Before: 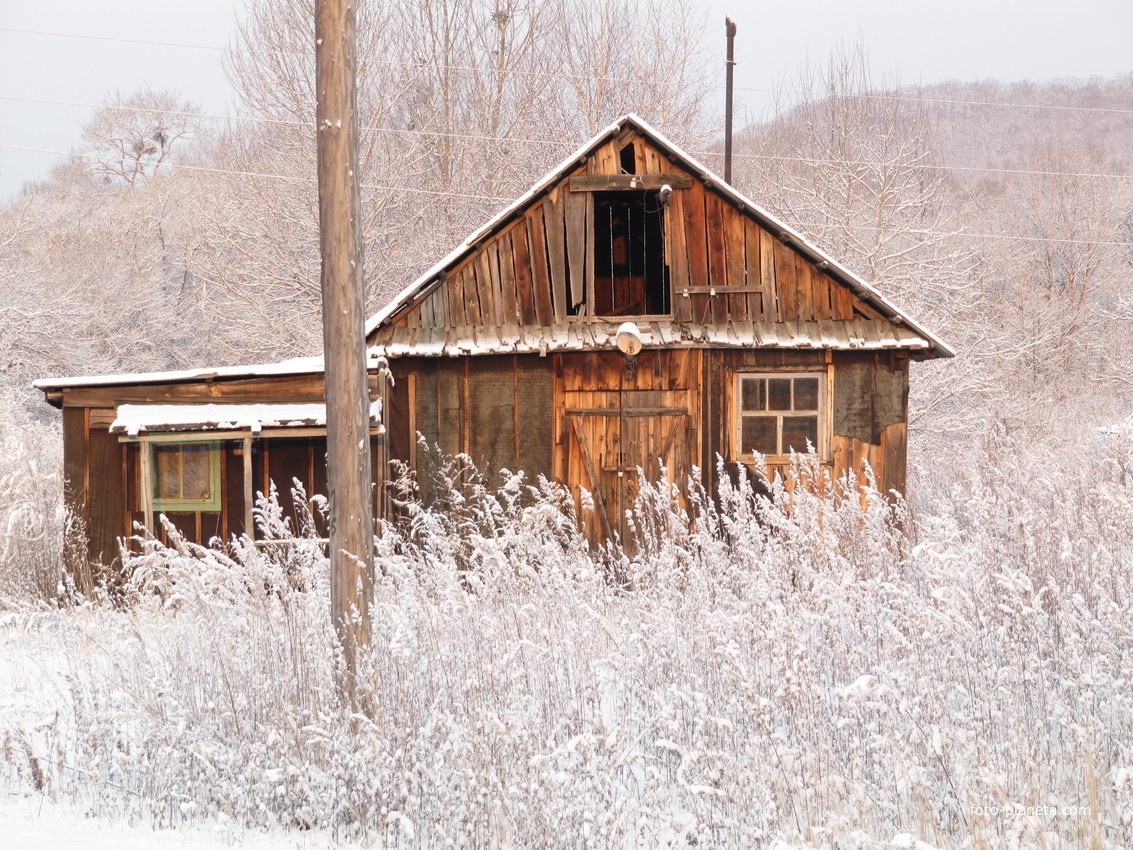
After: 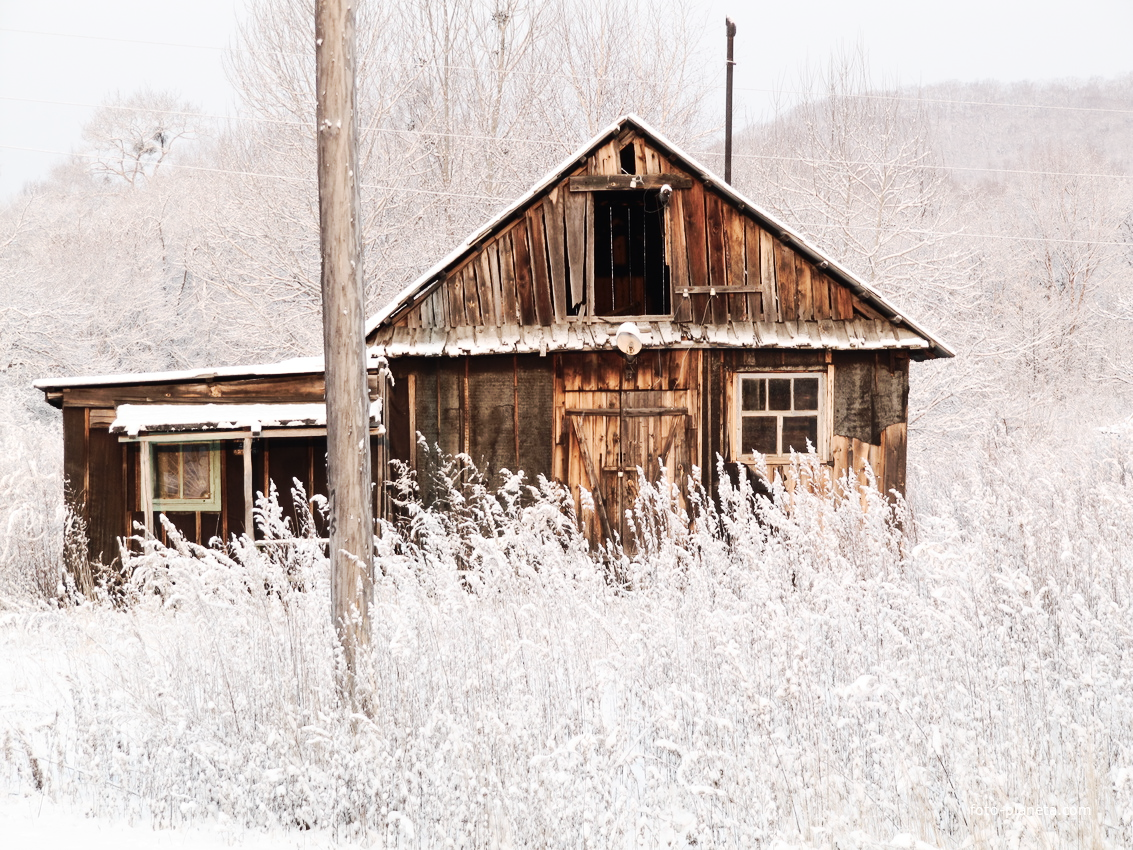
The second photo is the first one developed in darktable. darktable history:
contrast brightness saturation: contrast 0.25, saturation -0.31
tone curve: curves: ch0 [(0, 0) (0.003, 0.005) (0.011, 0.011) (0.025, 0.022) (0.044, 0.035) (0.069, 0.051) (0.1, 0.073) (0.136, 0.106) (0.177, 0.147) (0.224, 0.195) (0.277, 0.253) (0.335, 0.315) (0.399, 0.388) (0.468, 0.488) (0.543, 0.586) (0.623, 0.685) (0.709, 0.764) (0.801, 0.838) (0.898, 0.908) (1, 1)], preserve colors none
